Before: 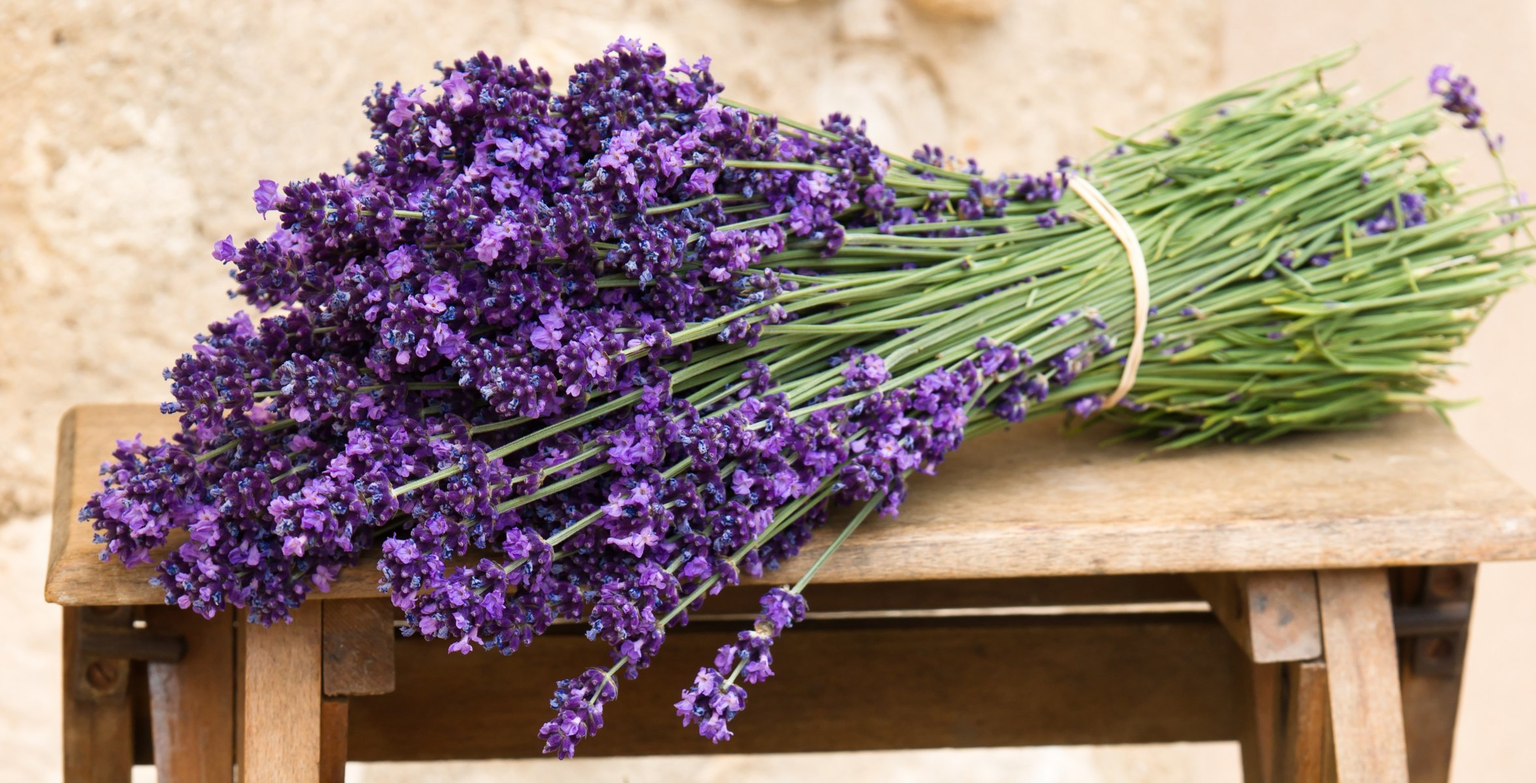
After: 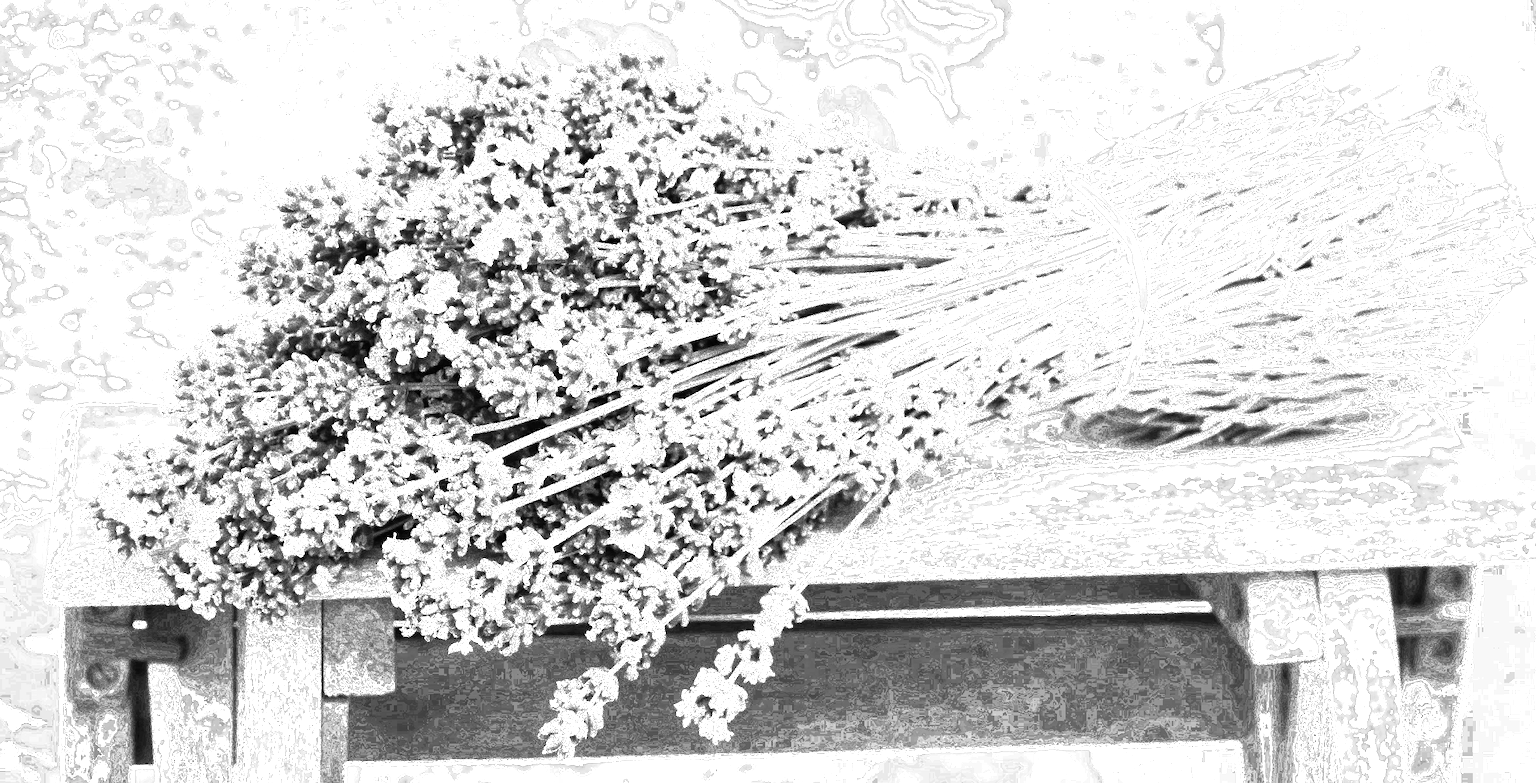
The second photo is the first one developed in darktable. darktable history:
color calibration: output gray [0.21, 0.42, 0.37, 0], gray › normalize channels true, illuminant as shot in camera, x 0.358, y 0.373, temperature 4628.91 K, gamut compression 0.028
color zones: curves: ch0 [(0, 0.473) (0.001, 0.473) (0.226, 0.548) (0.4, 0.589) (0.525, 0.54) (0.728, 0.403) (0.999, 0.473) (1, 0.473)]; ch1 [(0, 0.619) (0.001, 0.619) (0.234, 0.388) (0.4, 0.372) (0.528, 0.422) (0.732, 0.53) (0.999, 0.619) (1, 0.619)]; ch2 [(0, 0.547) (0.001, 0.547) (0.226, 0.45) (0.4, 0.525) (0.525, 0.585) (0.8, 0.511) (0.999, 0.547) (1, 0.547)], process mode strong
exposure: exposure 2.205 EV, compensate highlight preservation false
base curve: curves: ch0 [(0, 0) (0.012, 0.01) (0.073, 0.168) (0.31, 0.711) (0.645, 0.957) (1, 1)], preserve colors none
color balance rgb: linear chroma grading › global chroma 15.473%, perceptual saturation grading › global saturation 0.633%, perceptual brilliance grading › highlights 13.832%, perceptual brilliance grading › shadows -18.35%
